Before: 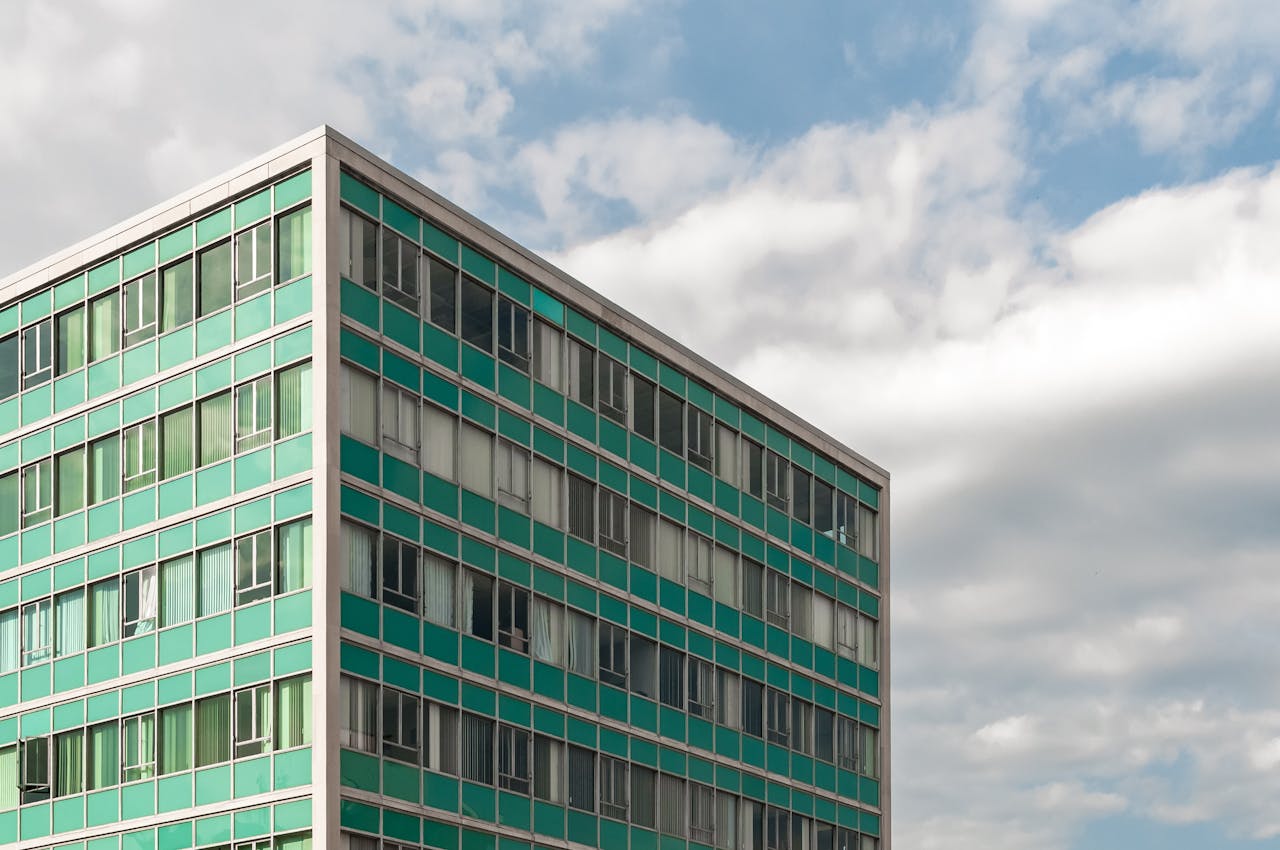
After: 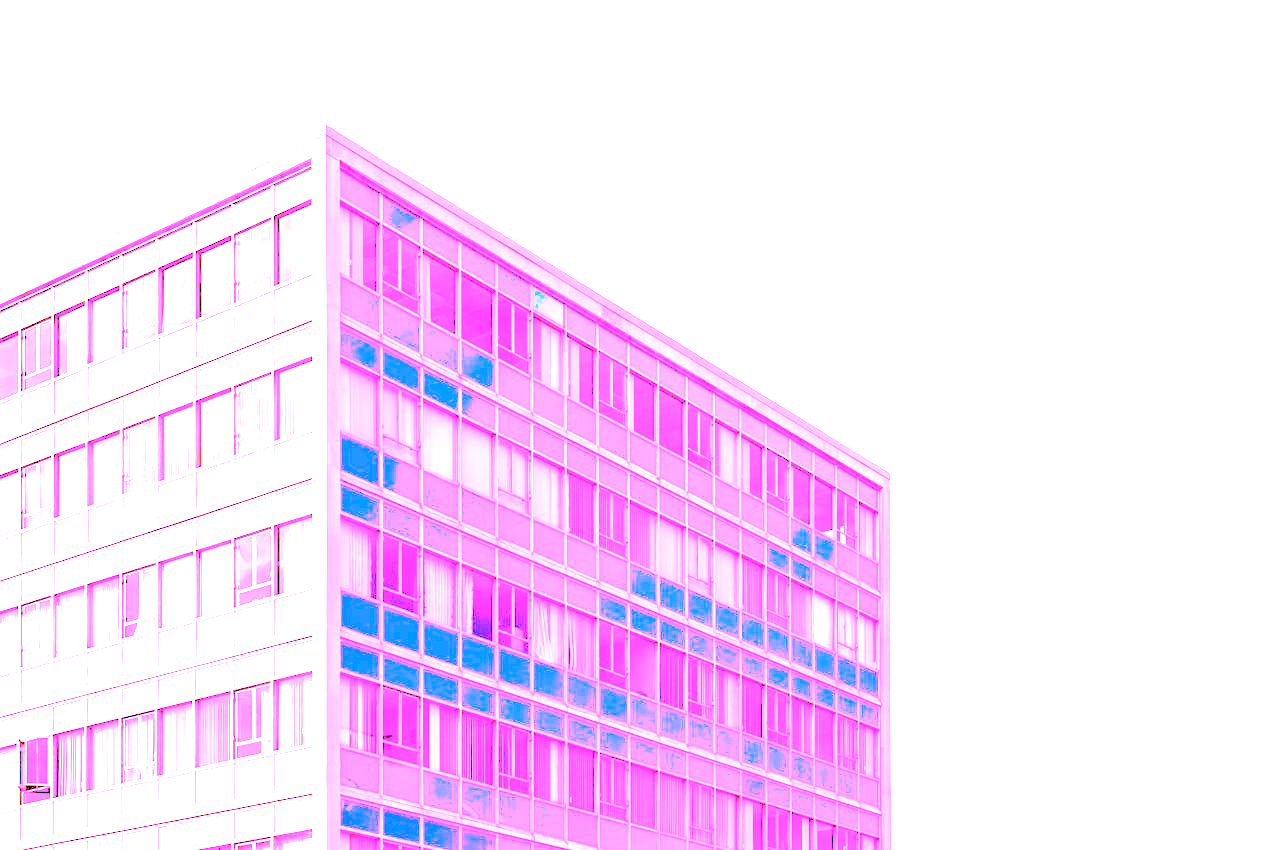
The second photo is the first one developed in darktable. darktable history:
white balance: red 8, blue 8
exposure: black level correction 0, exposure 1.75 EV, compensate exposure bias true, compensate highlight preservation false
